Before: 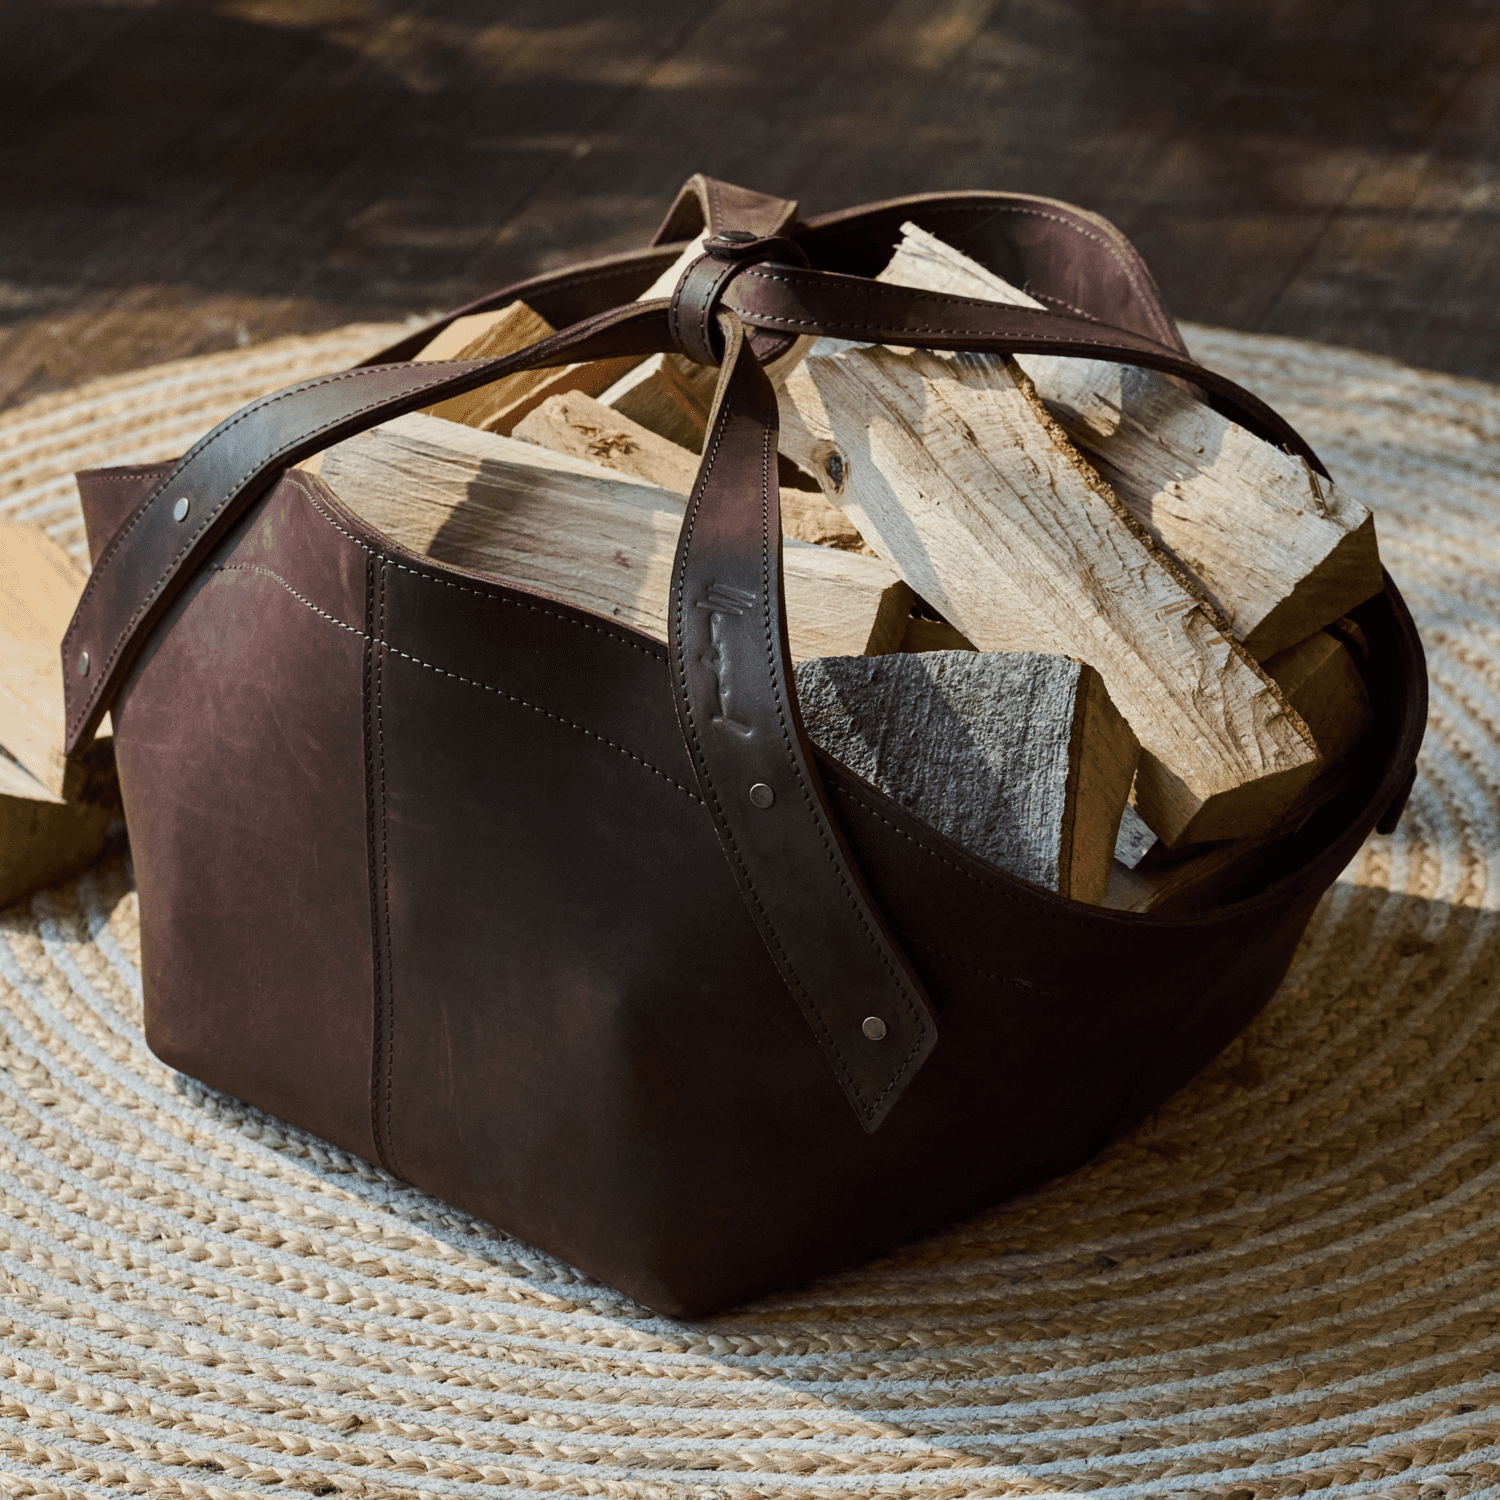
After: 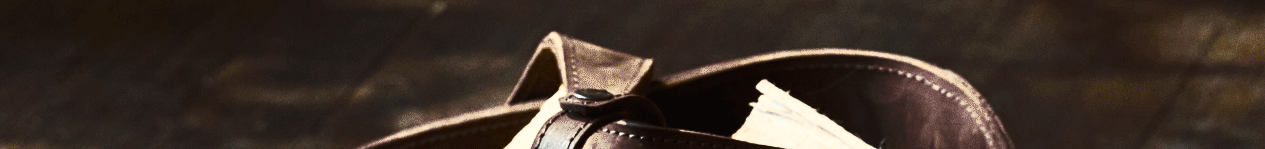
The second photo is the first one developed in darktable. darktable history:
crop and rotate: left 9.644%, top 9.491%, right 6.021%, bottom 80.509%
contrast brightness saturation: contrast 0.62, brightness 0.34, saturation 0.14
